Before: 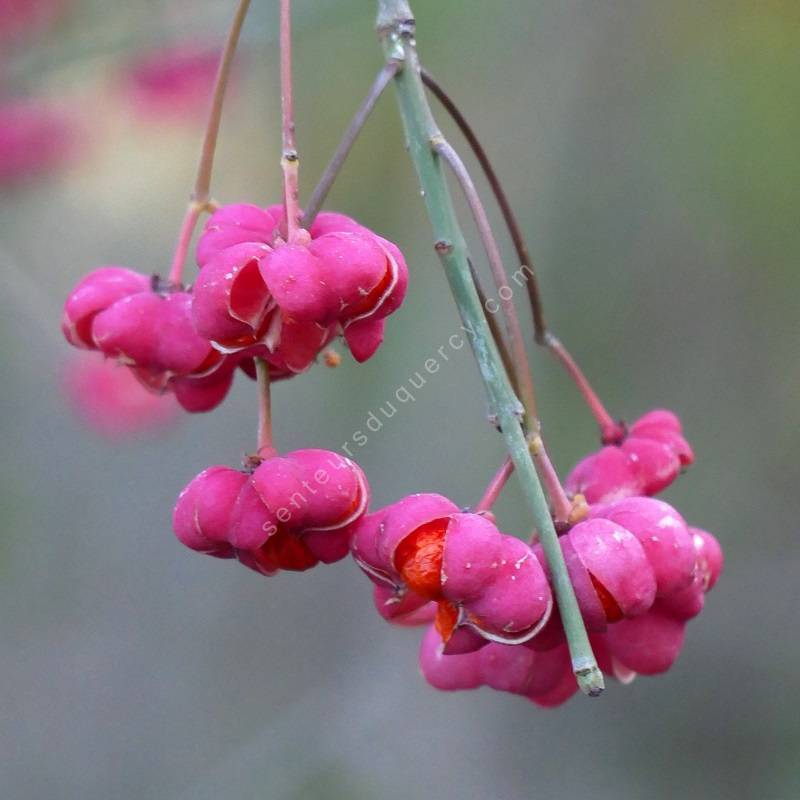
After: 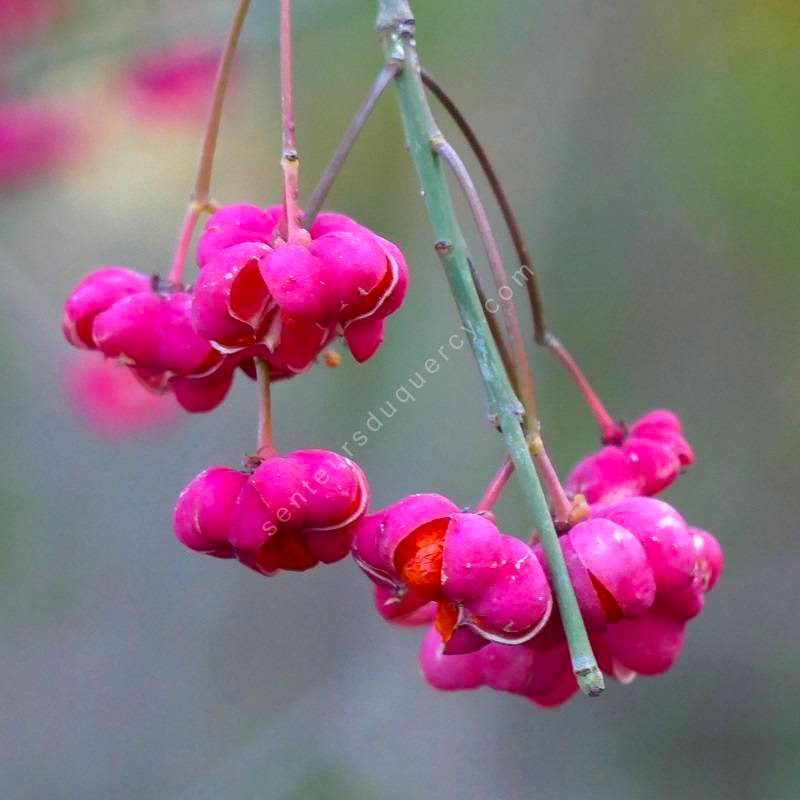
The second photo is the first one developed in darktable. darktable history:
white balance: emerald 1
color balance rgb: linear chroma grading › global chroma 33.4%
